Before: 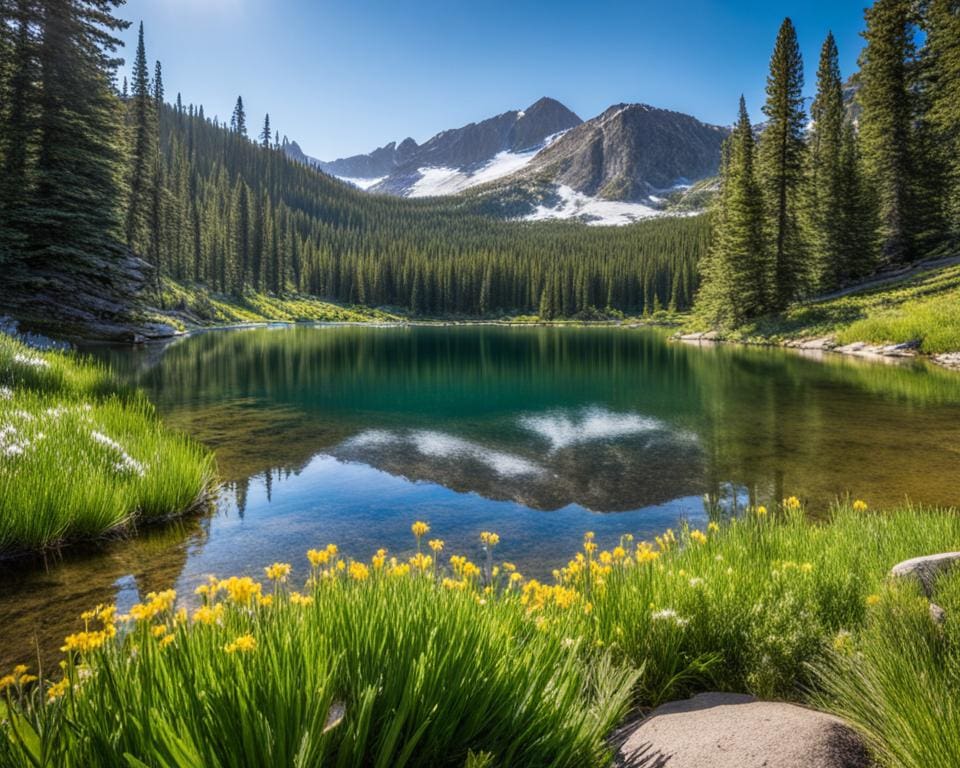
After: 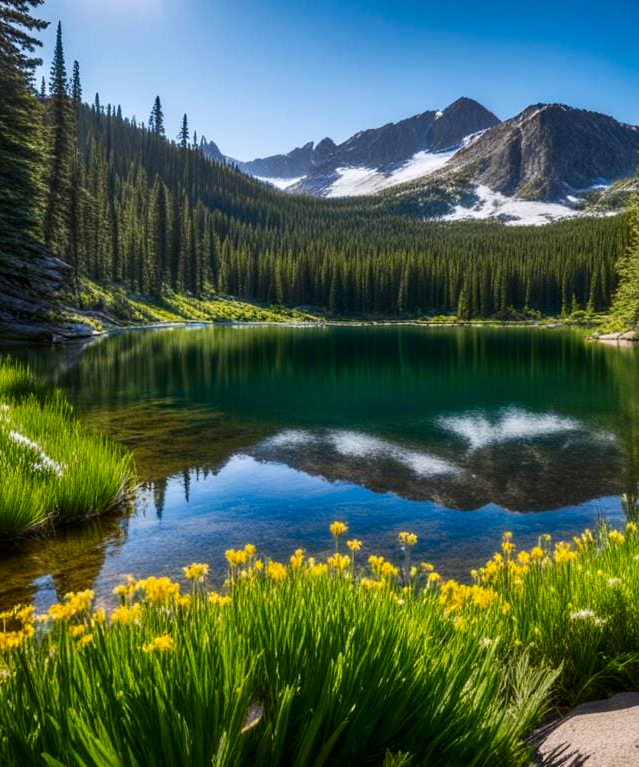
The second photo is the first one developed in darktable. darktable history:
contrast brightness saturation: contrast 0.123, brightness -0.117, saturation 0.199
crop and rotate: left 8.557%, right 24.867%
